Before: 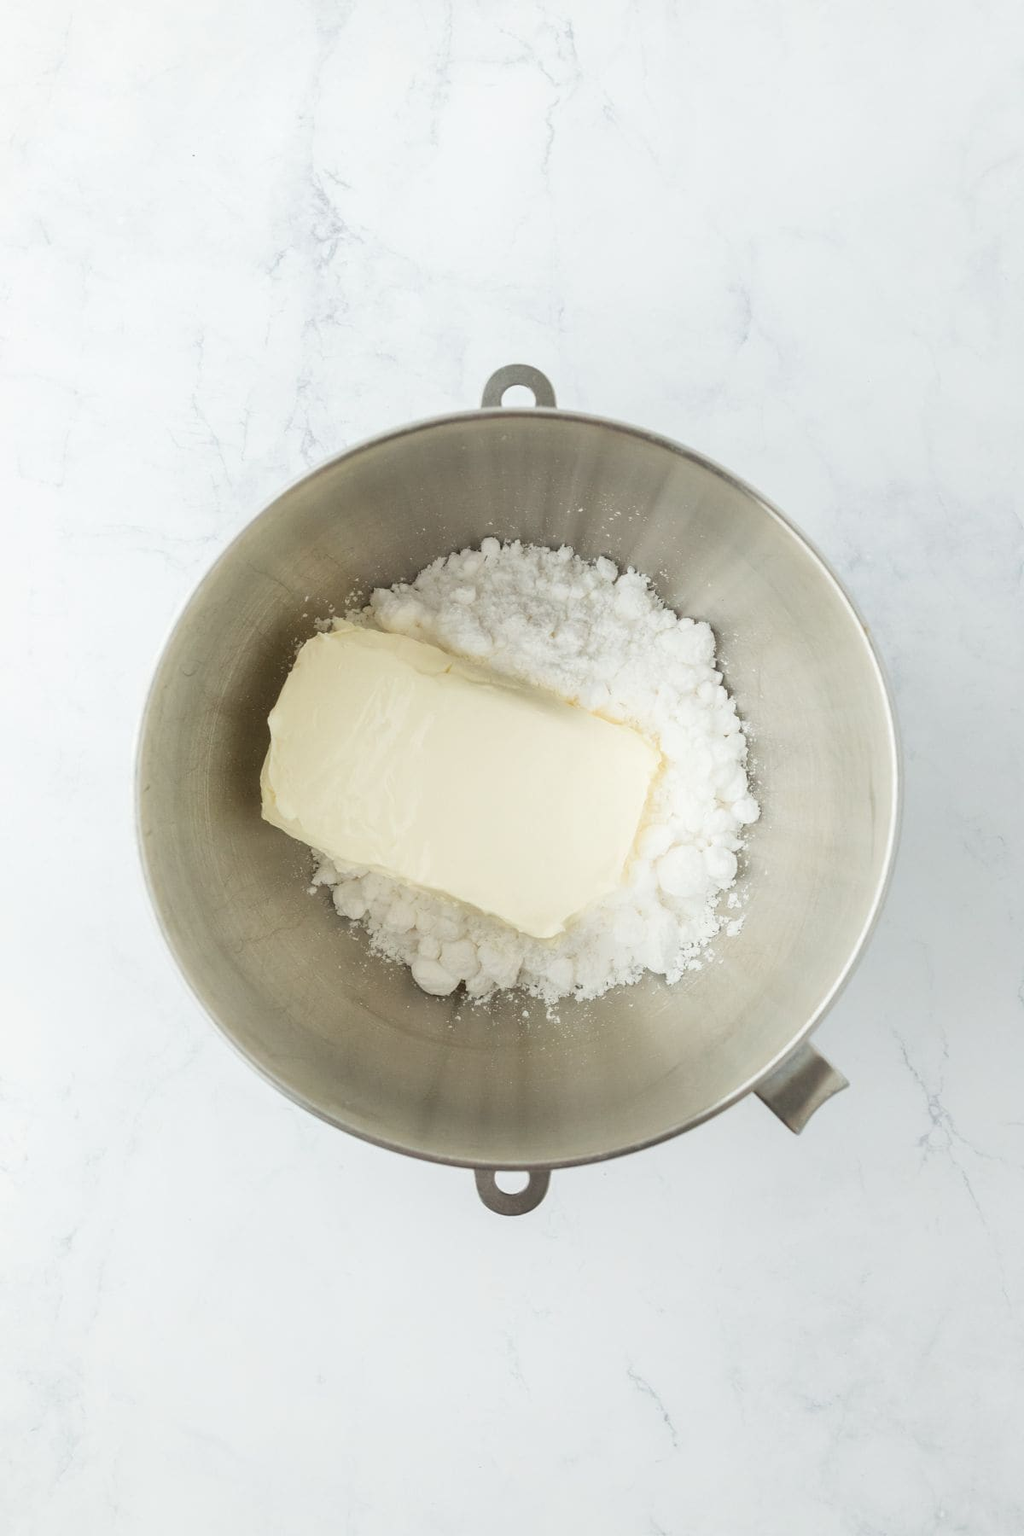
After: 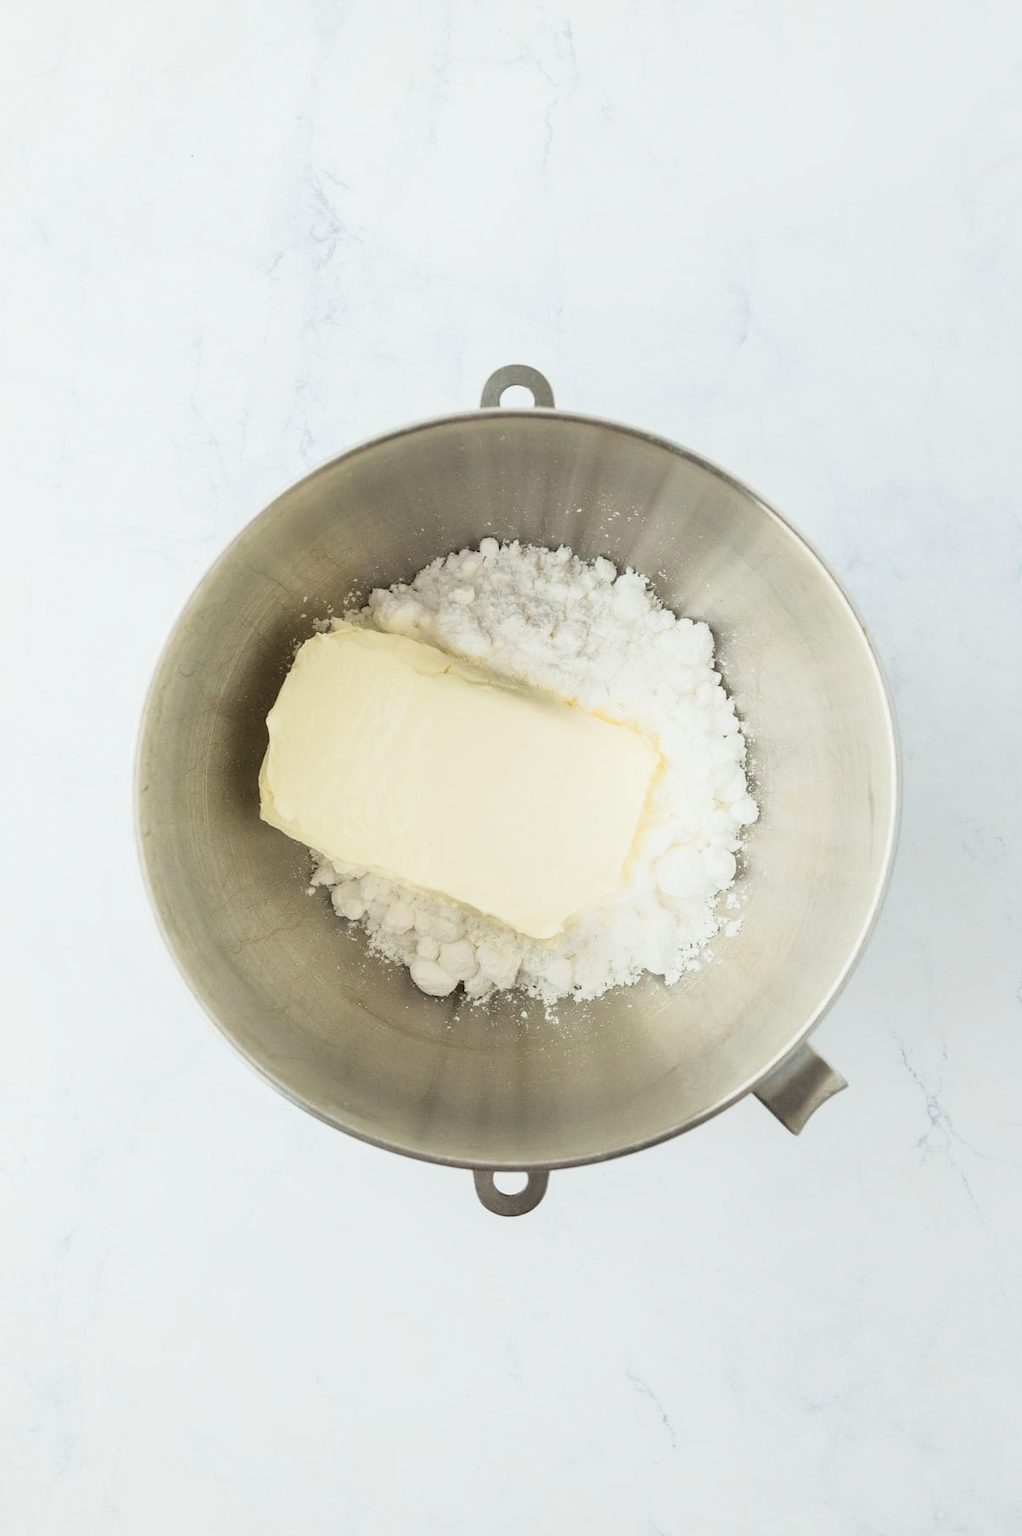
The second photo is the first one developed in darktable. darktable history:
tone curve: curves: ch0 [(0, 0) (0.003, 0.011) (0.011, 0.019) (0.025, 0.03) (0.044, 0.045) (0.069, 0.061) (0.1, 0.085) (0.136, 0.119) (0.177, 0.159) (0.224, 0.205) (0.277, 0.261) (0.335, 0.329) (0.399, 0.407) (0.468, 0.508) (0.543, 0.606) (0.623, 0.71) (0.709, 0.815) (0.801, 0.903) (0.898, 0.957) (1, 1)], color space Lab, linked channels, preserve colors none
shadows and highlights: shadows -20.27, white point adjustment -2.18, highlights -35.22
crop and rotate: left 0.176%, bottom 0.003%
